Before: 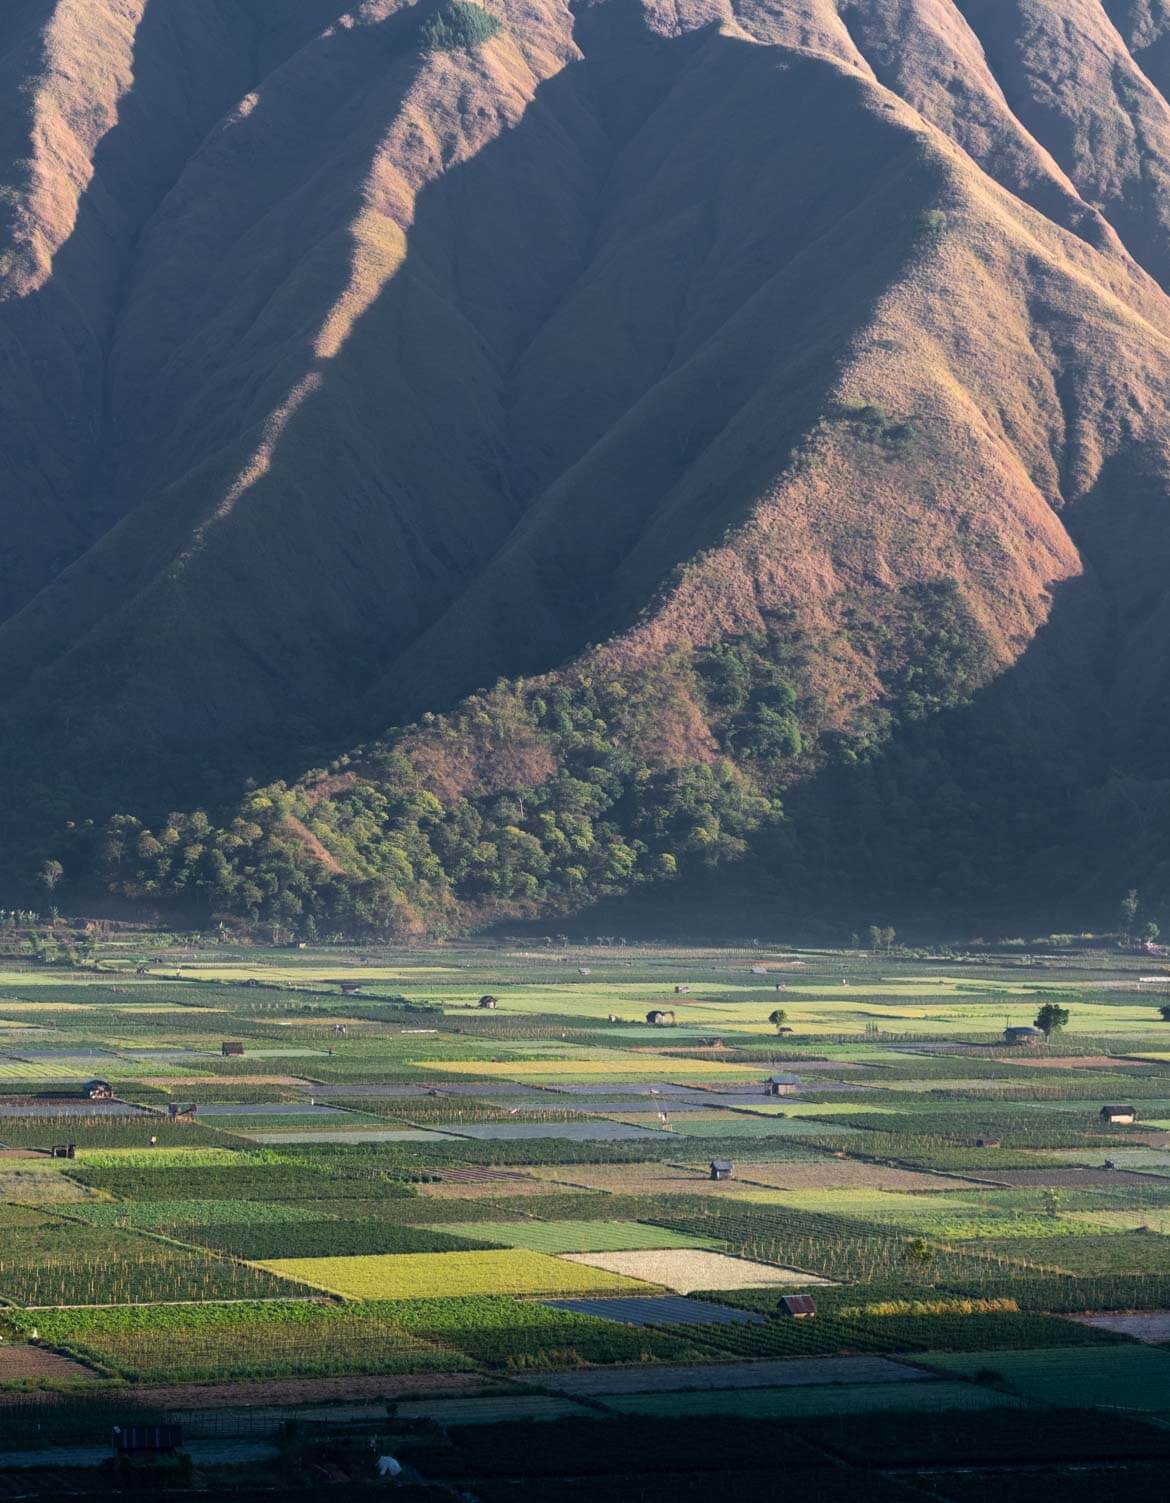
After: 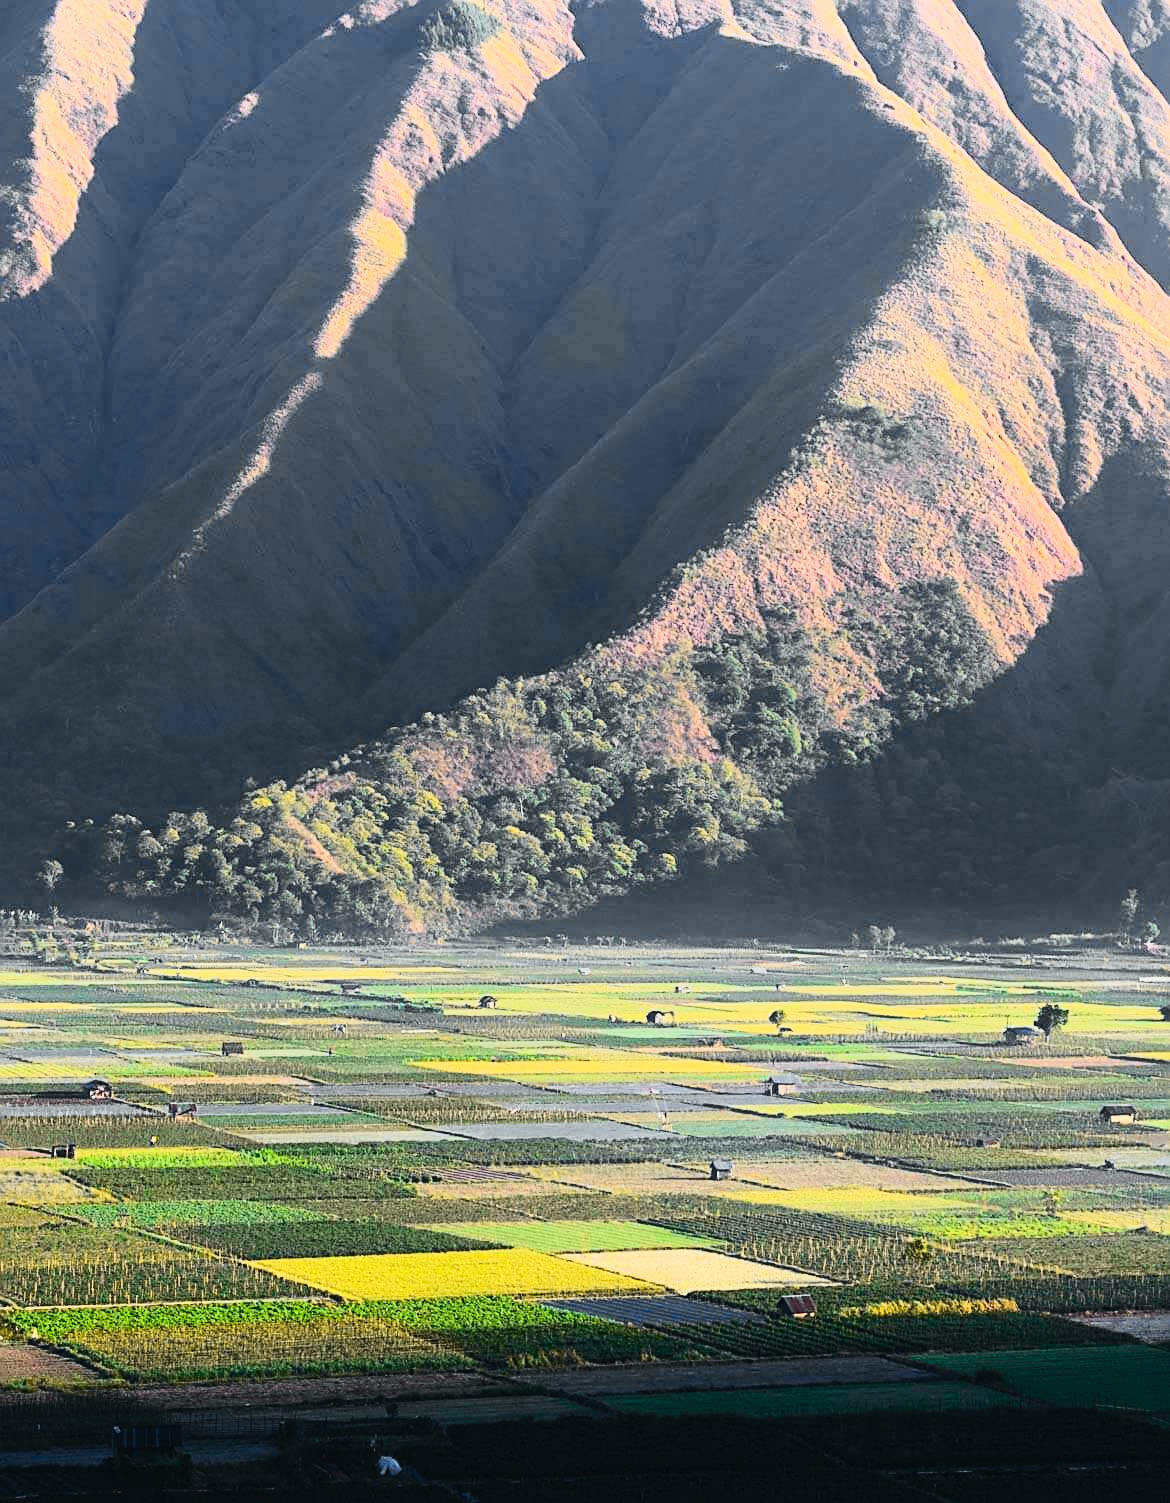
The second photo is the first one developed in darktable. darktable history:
sharpen: on, module defaults
contrast brightness saturation: contrast 0.2, brightness 0.16, saturation 0.22
tone curve: curves: ch0 [(0, 0.026) (0.058, 0.049) (0.246, 0.214) (0.437, 0.498) (0.55, 0.644) (0.657, 0.767) (0.822, 0.9) (1, 0.961)]; ch1 [(0, 0) (0.346, 0.307) (0.408, 0.369) (0.453, 0.457) (0.476, 0.489) (0.502, 0.493) (0.521, 0.515) (0.537, 0.531) (0.612, 0.641) (0.676, 0.728) (1, 1)]; ch2 [(0, 0) (0.346, 0.34) (0.434, 0.46) (0.485, 0.494) (0.5, 0.494) (0.511, 0.504) (0.537, 0.551) (0.579, 0.599) (0.625, 0.686) (1, 1)], color space Lab, independent channels, preserve colors none
